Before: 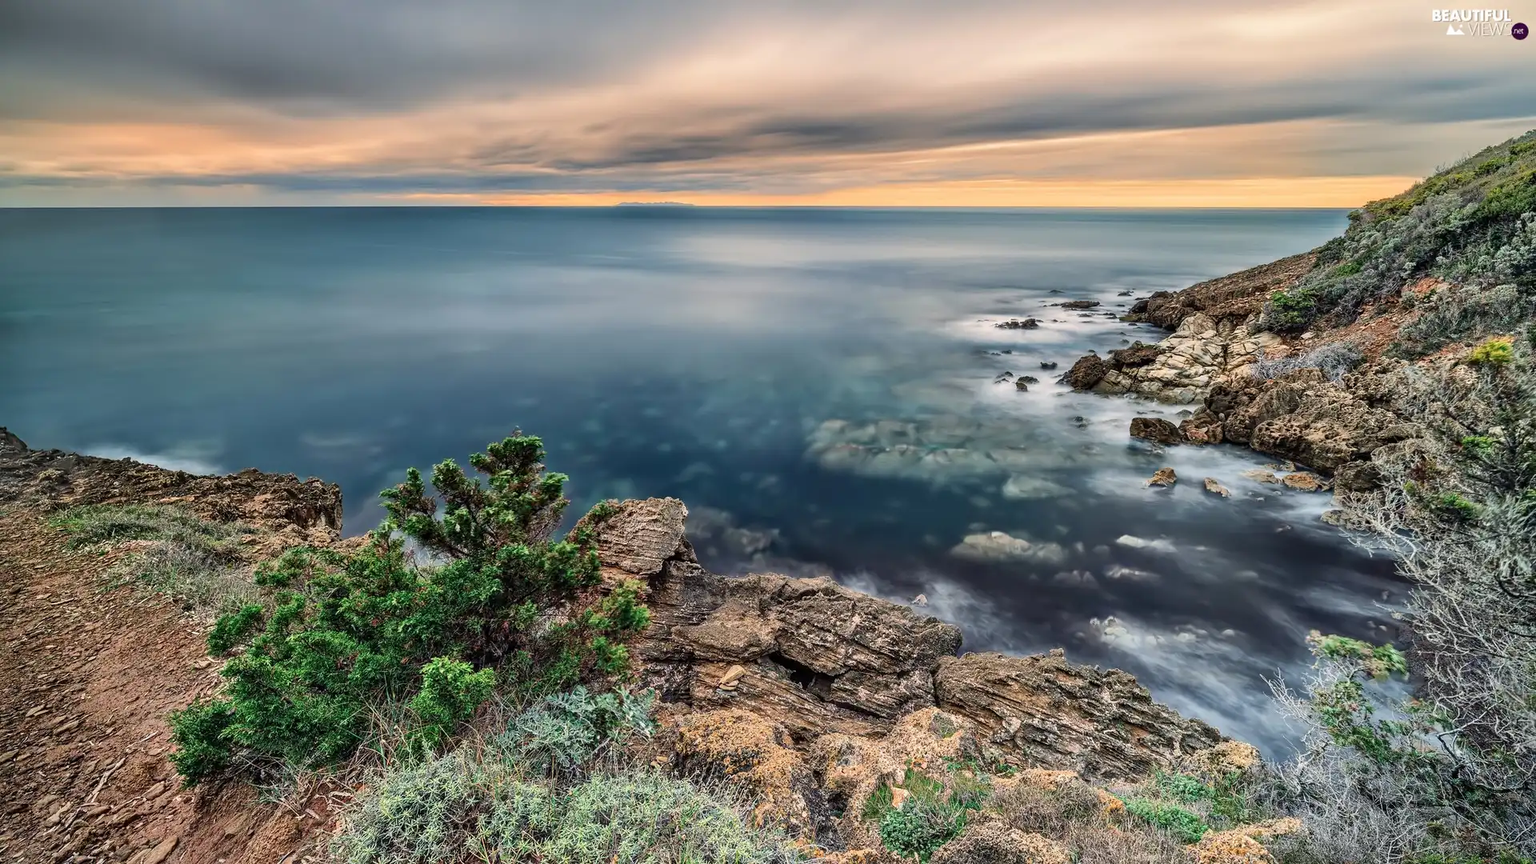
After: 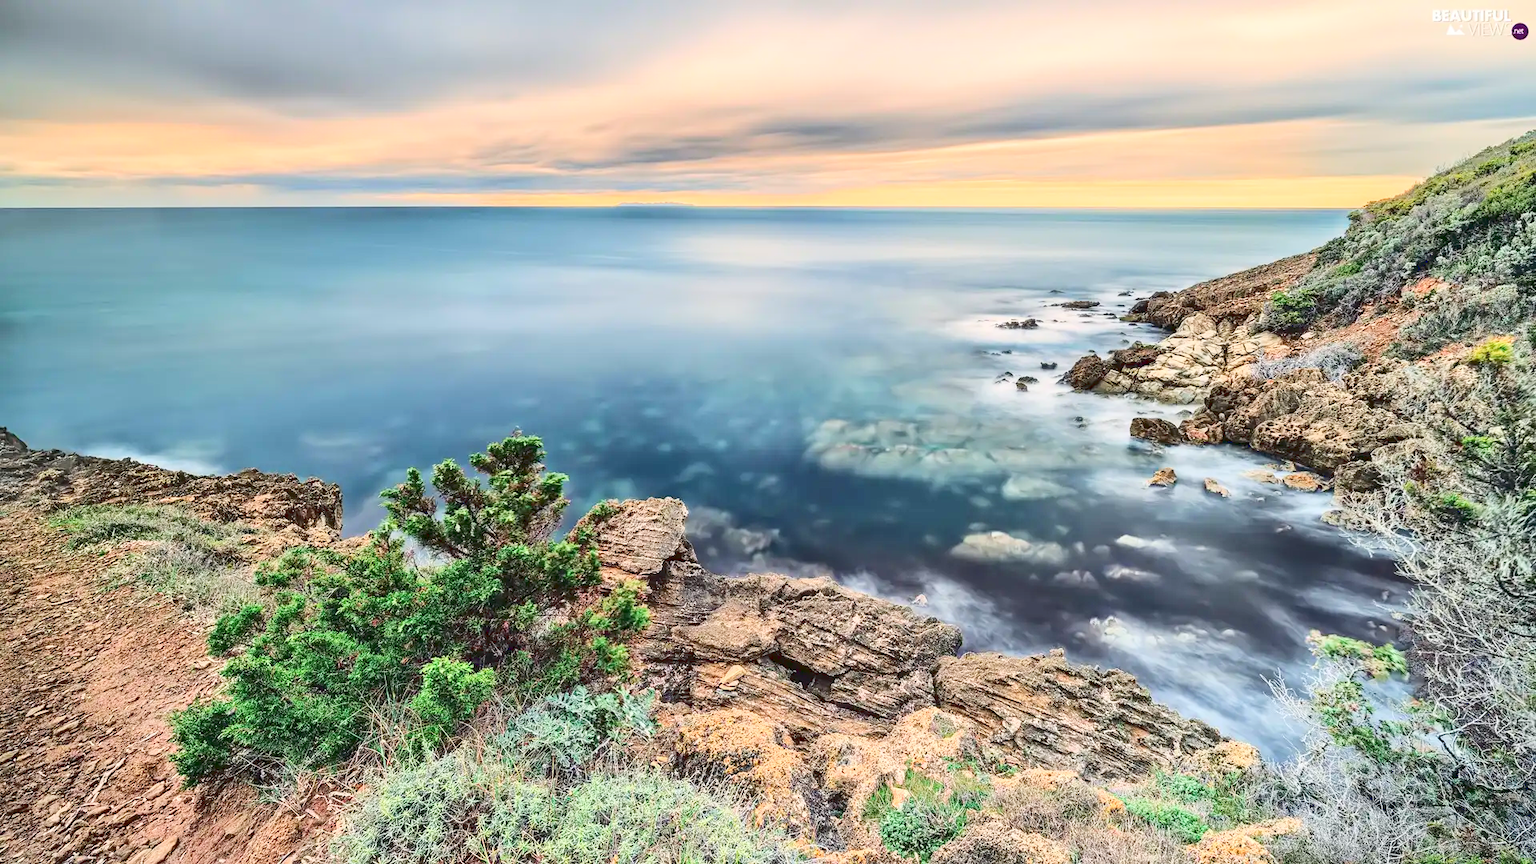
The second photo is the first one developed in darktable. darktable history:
base curve: curves: ch0 [(0, 0.007) (0.028, 0.063) (0.121, 0.311) (0.46, 0.743) (0.859, 0.957) (1, 1)]
